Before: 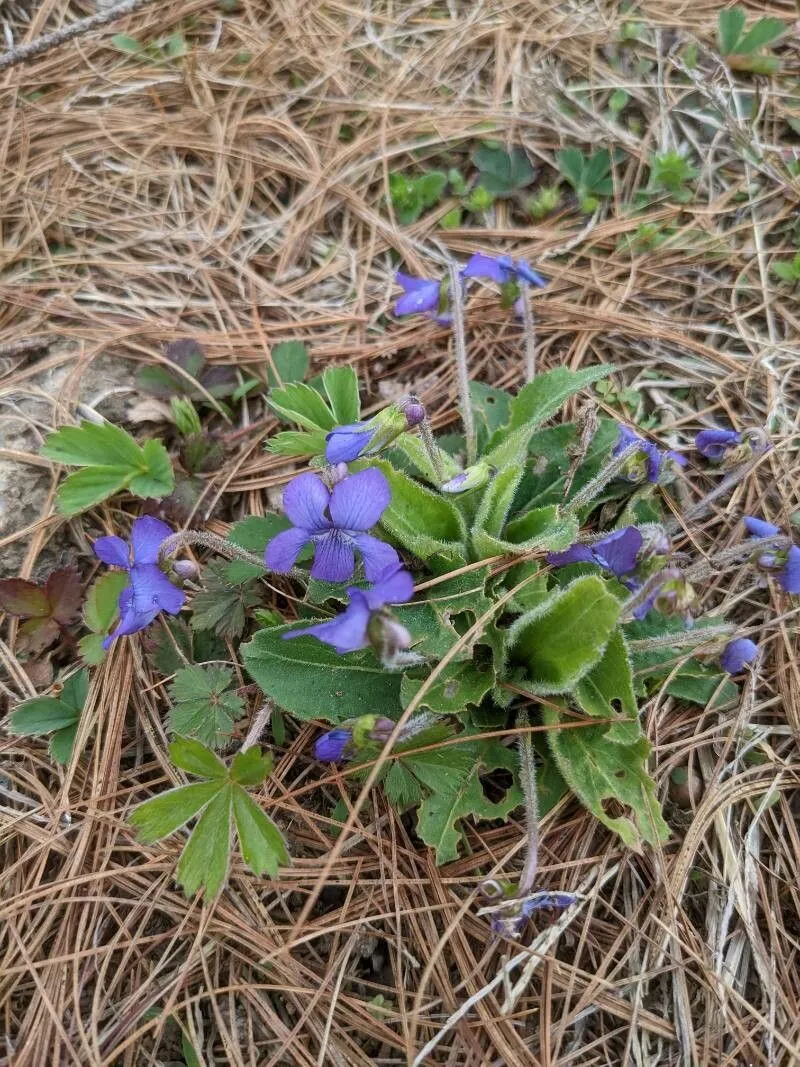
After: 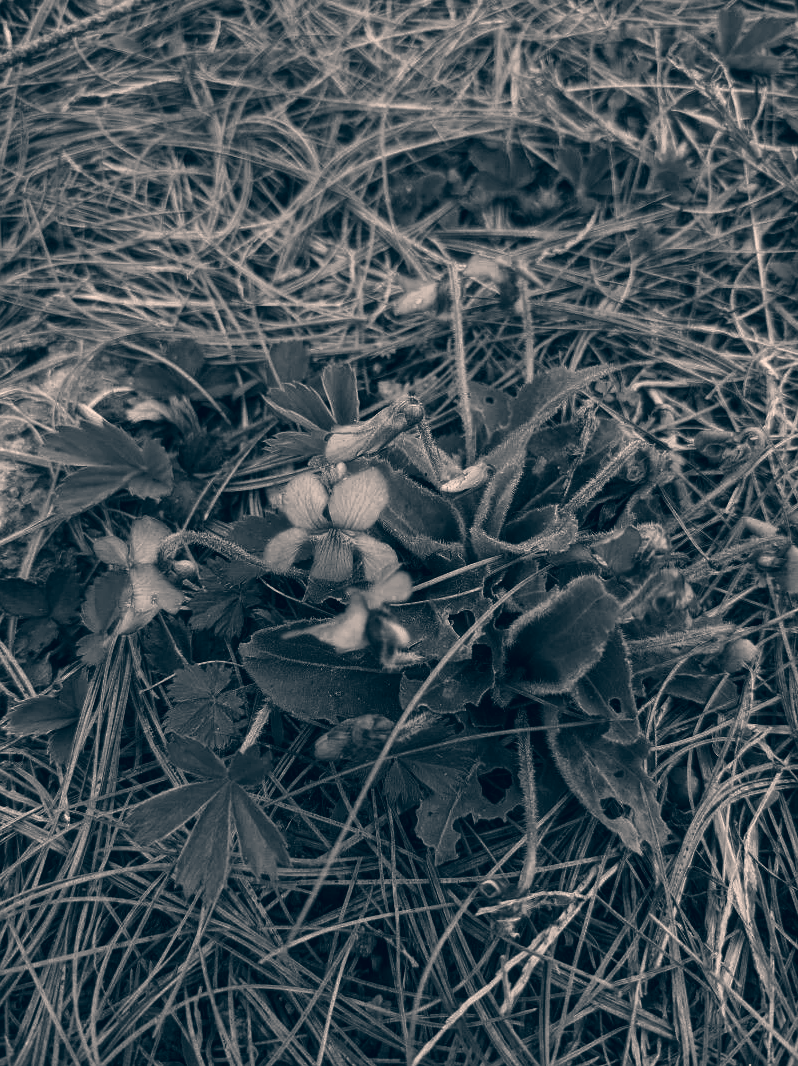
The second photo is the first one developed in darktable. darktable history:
color calibration: output gray [0.253, 0.26, 0.487, 0], illuminant same as pipeline (D50), adaptation XYZ, x 0.346, y 0.358, temperature 5021.72 K
crop and rotate: left 0.189%, bottom 0.008%
contrast brightness saturation: contrast 0.388, brightness 0.095
base curve: curves: ch0 [(0, 0) (0.826, 0.587) (1, 1)], preserve colors none
color correction: highlights a* 10.33, highlights b* 14.37, shadows a* -10.13, shadows b* -14.94
